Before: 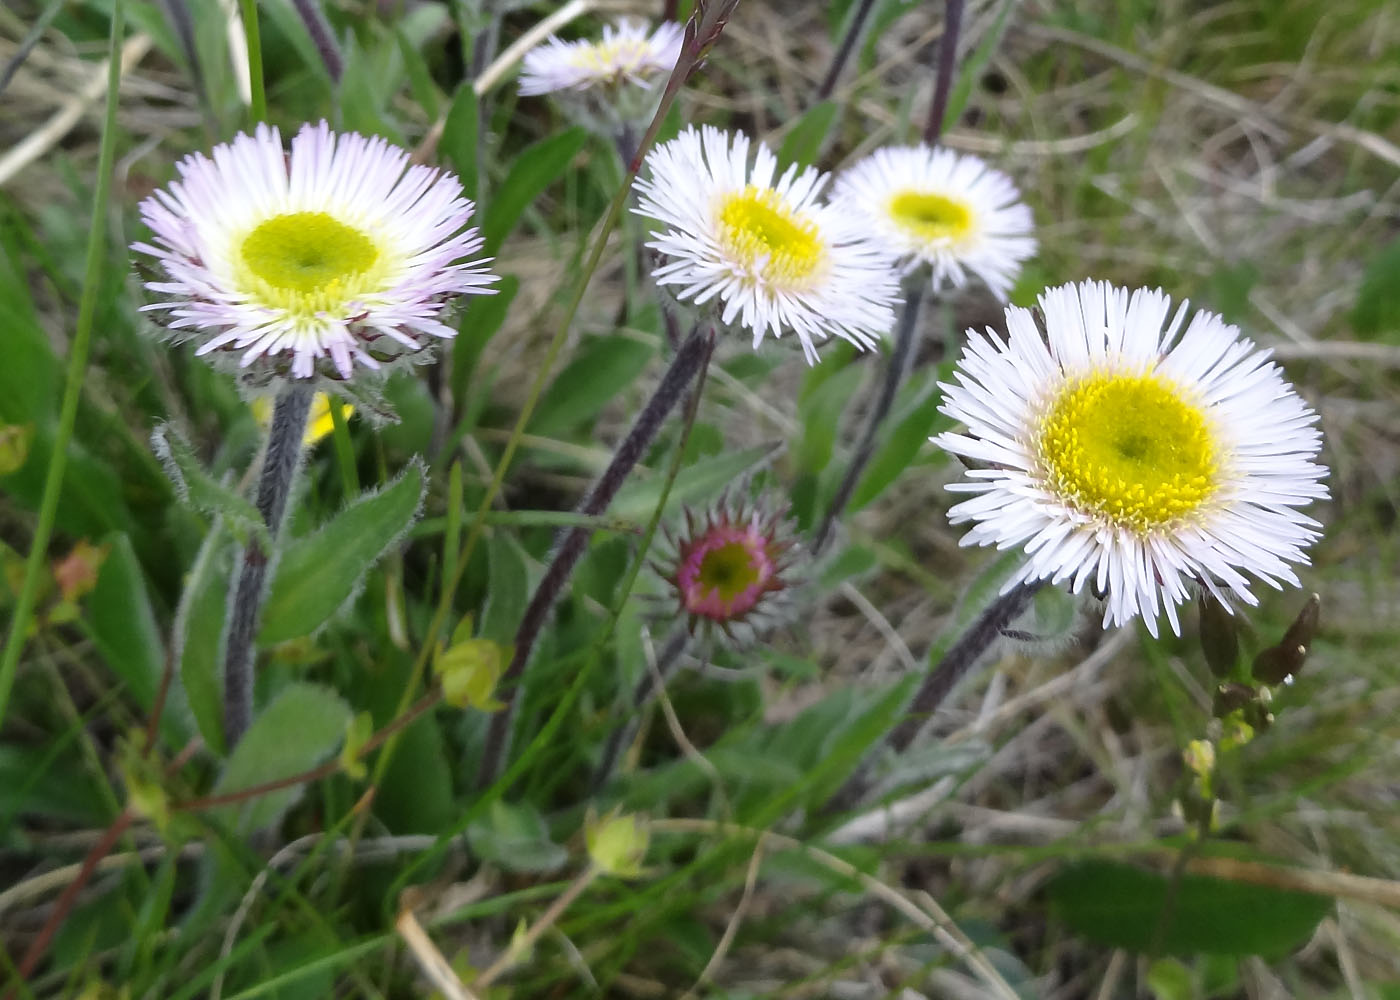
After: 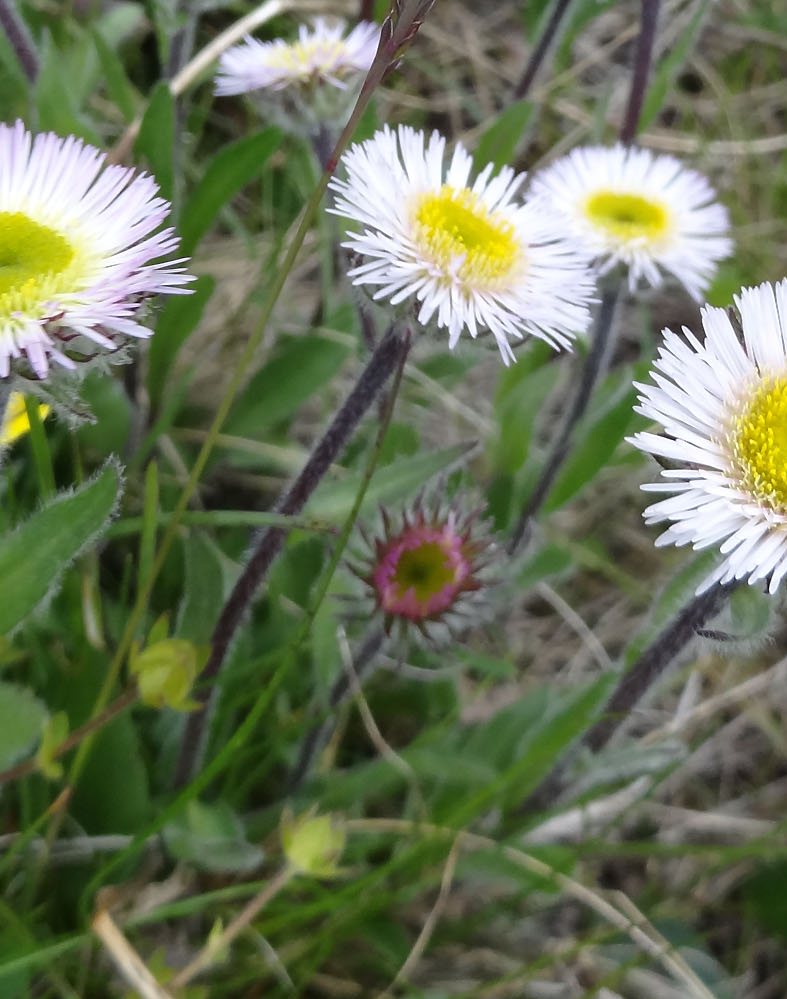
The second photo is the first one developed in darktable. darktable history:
crop: left 21.757%, right 22.028%, bottom 0.009%
